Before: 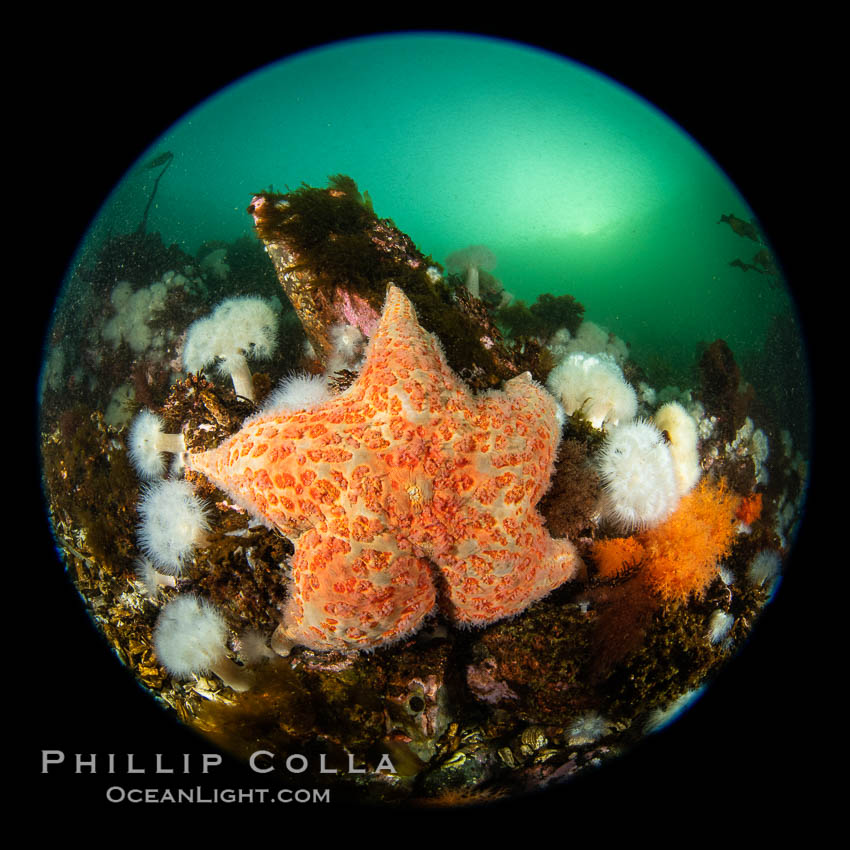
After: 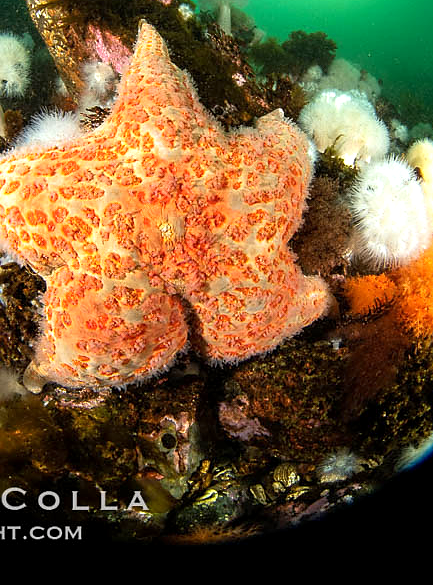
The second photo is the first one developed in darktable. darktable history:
crop and rotate: left 29.237%, top 31.152%, right 19.807%
sharpen: radius 0.969, amount 0.604
exposure: black level correction 0.001, exposure 0.5 EV, compensate exposure bias true, compensate highlight preservation false
